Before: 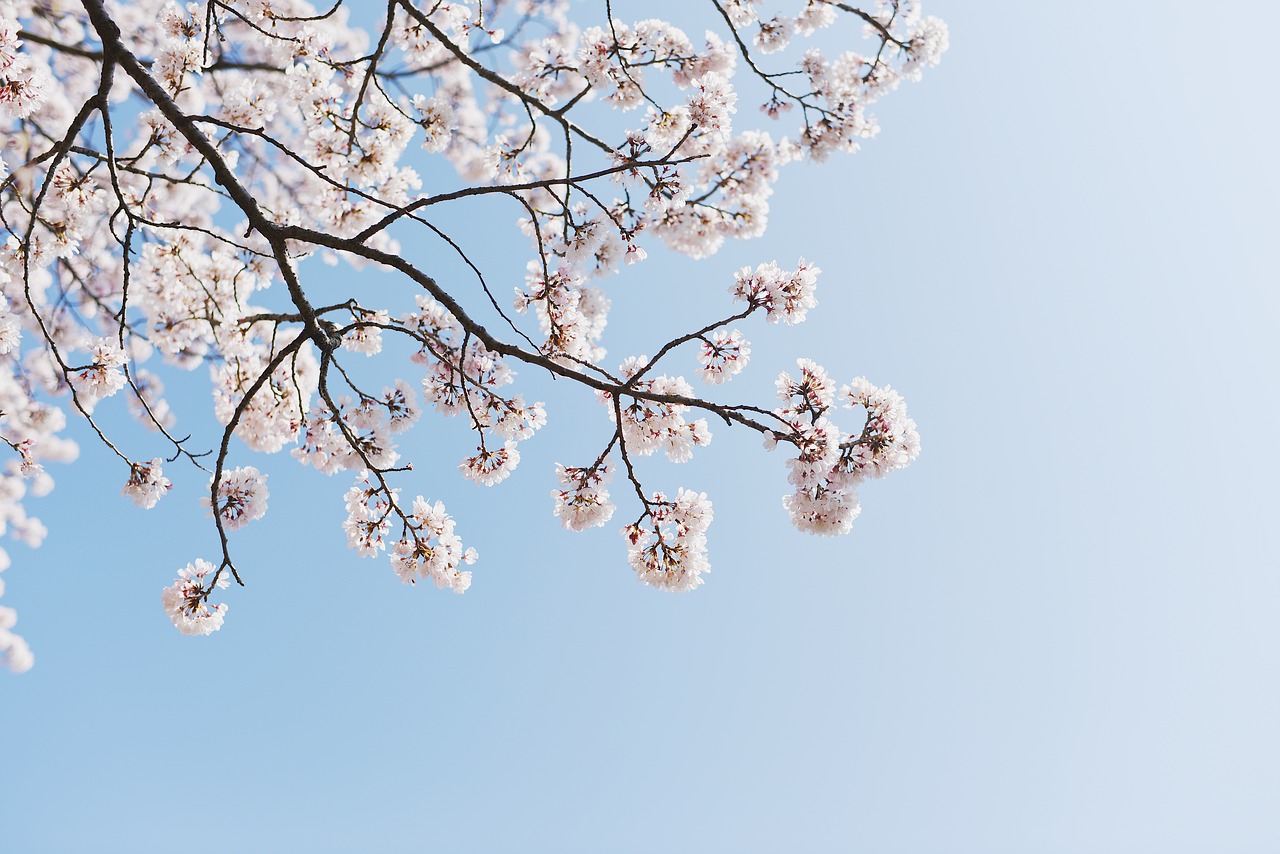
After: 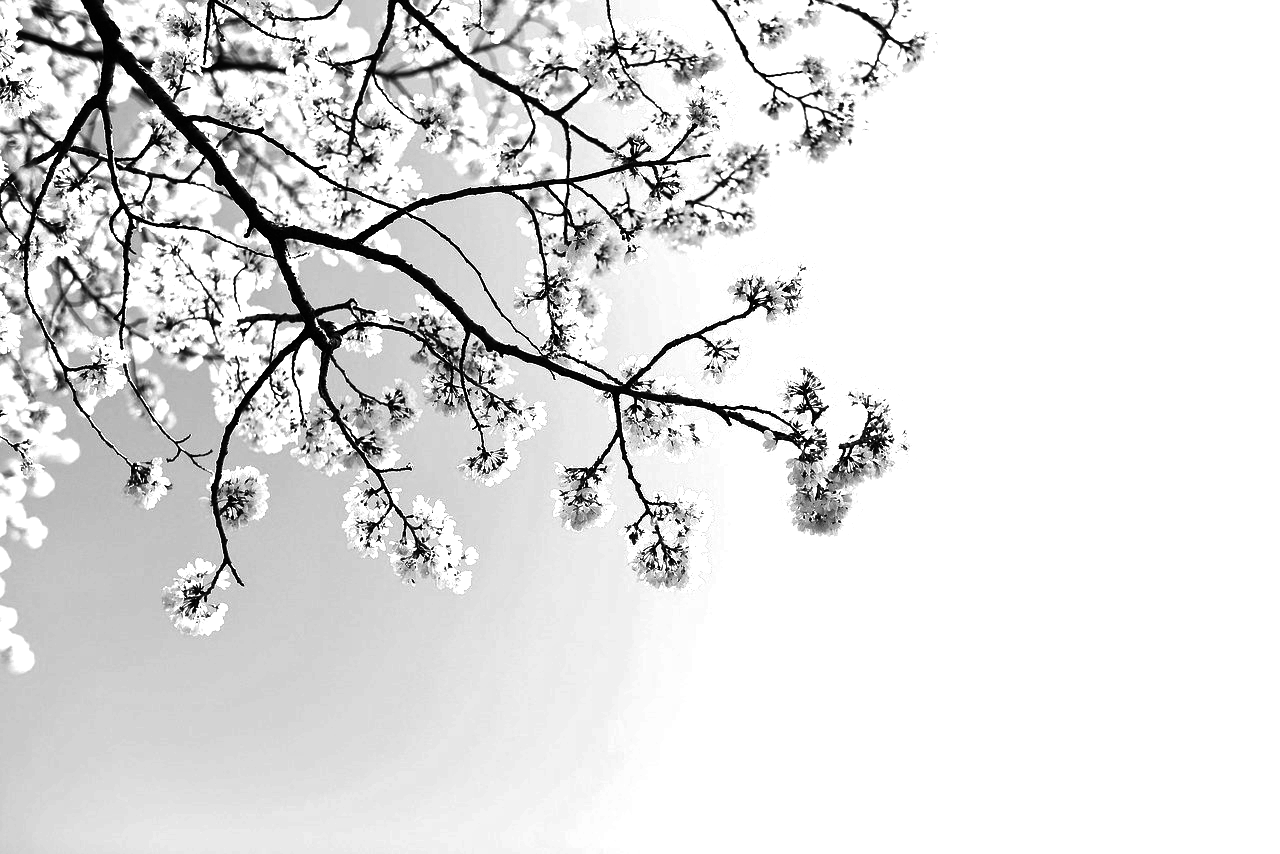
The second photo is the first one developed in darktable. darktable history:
exposure: black level correction 0, exposure 0.7 EV, compensate exposure bias true, compensate highlight preservation false
contrast brightness saturation: contrast 0.02, brightness -1, saturation -1
